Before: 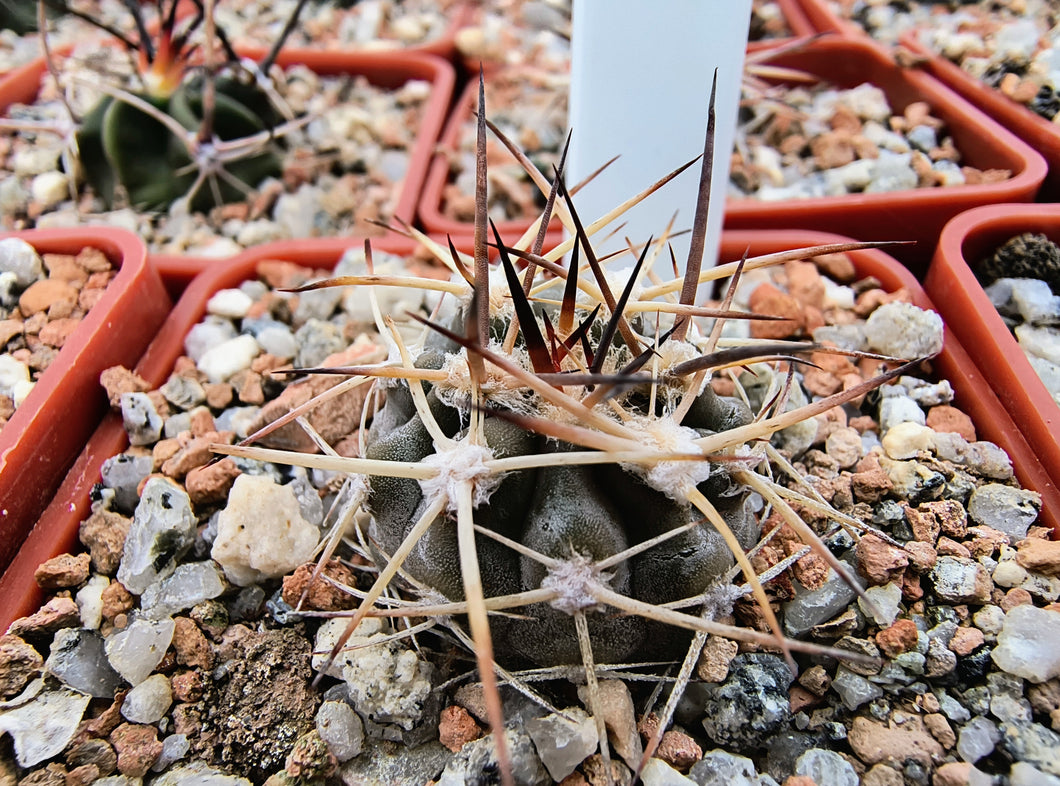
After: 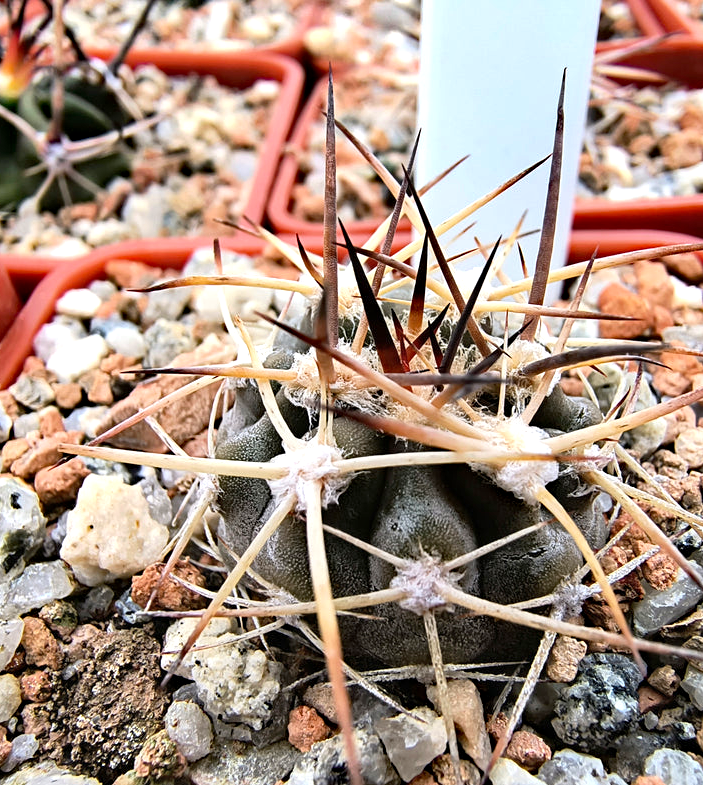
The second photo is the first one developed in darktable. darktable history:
crop and rotate: left 14.29%, right 19.342%
haze removal: compatibility mode true, adaptive false
exposure: black level correction 0.001, exposure 0.5 EV, compensate highlight preservation false
